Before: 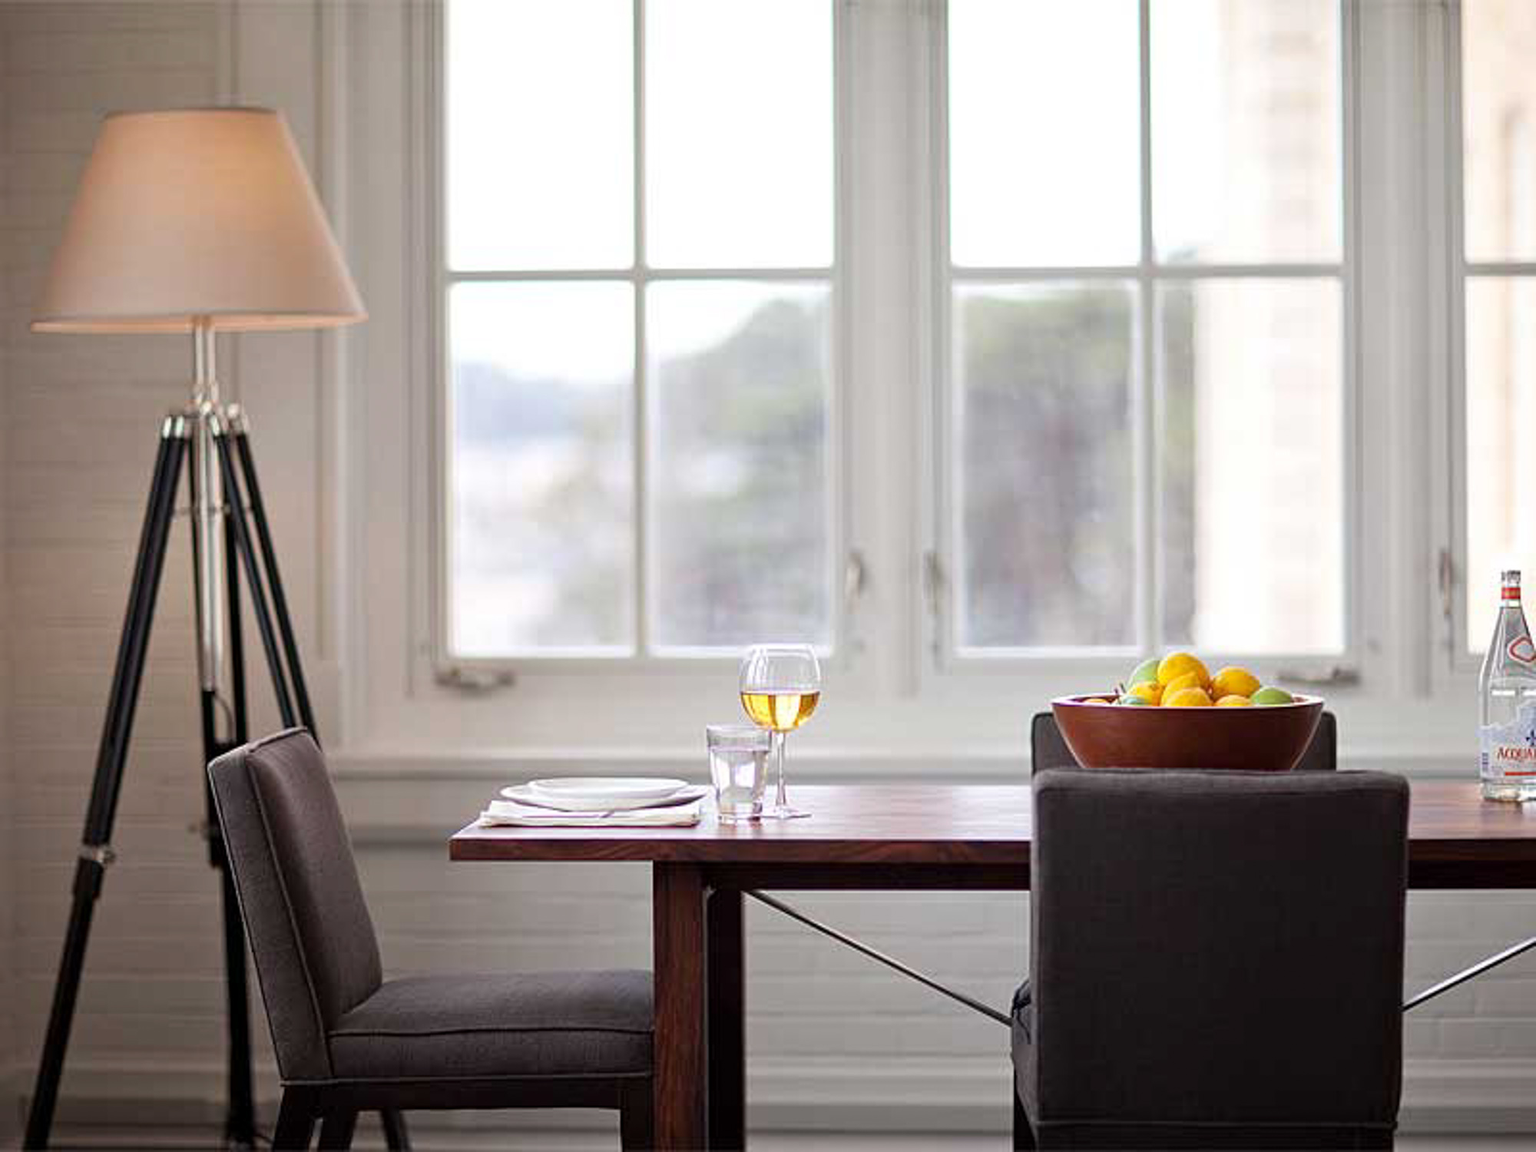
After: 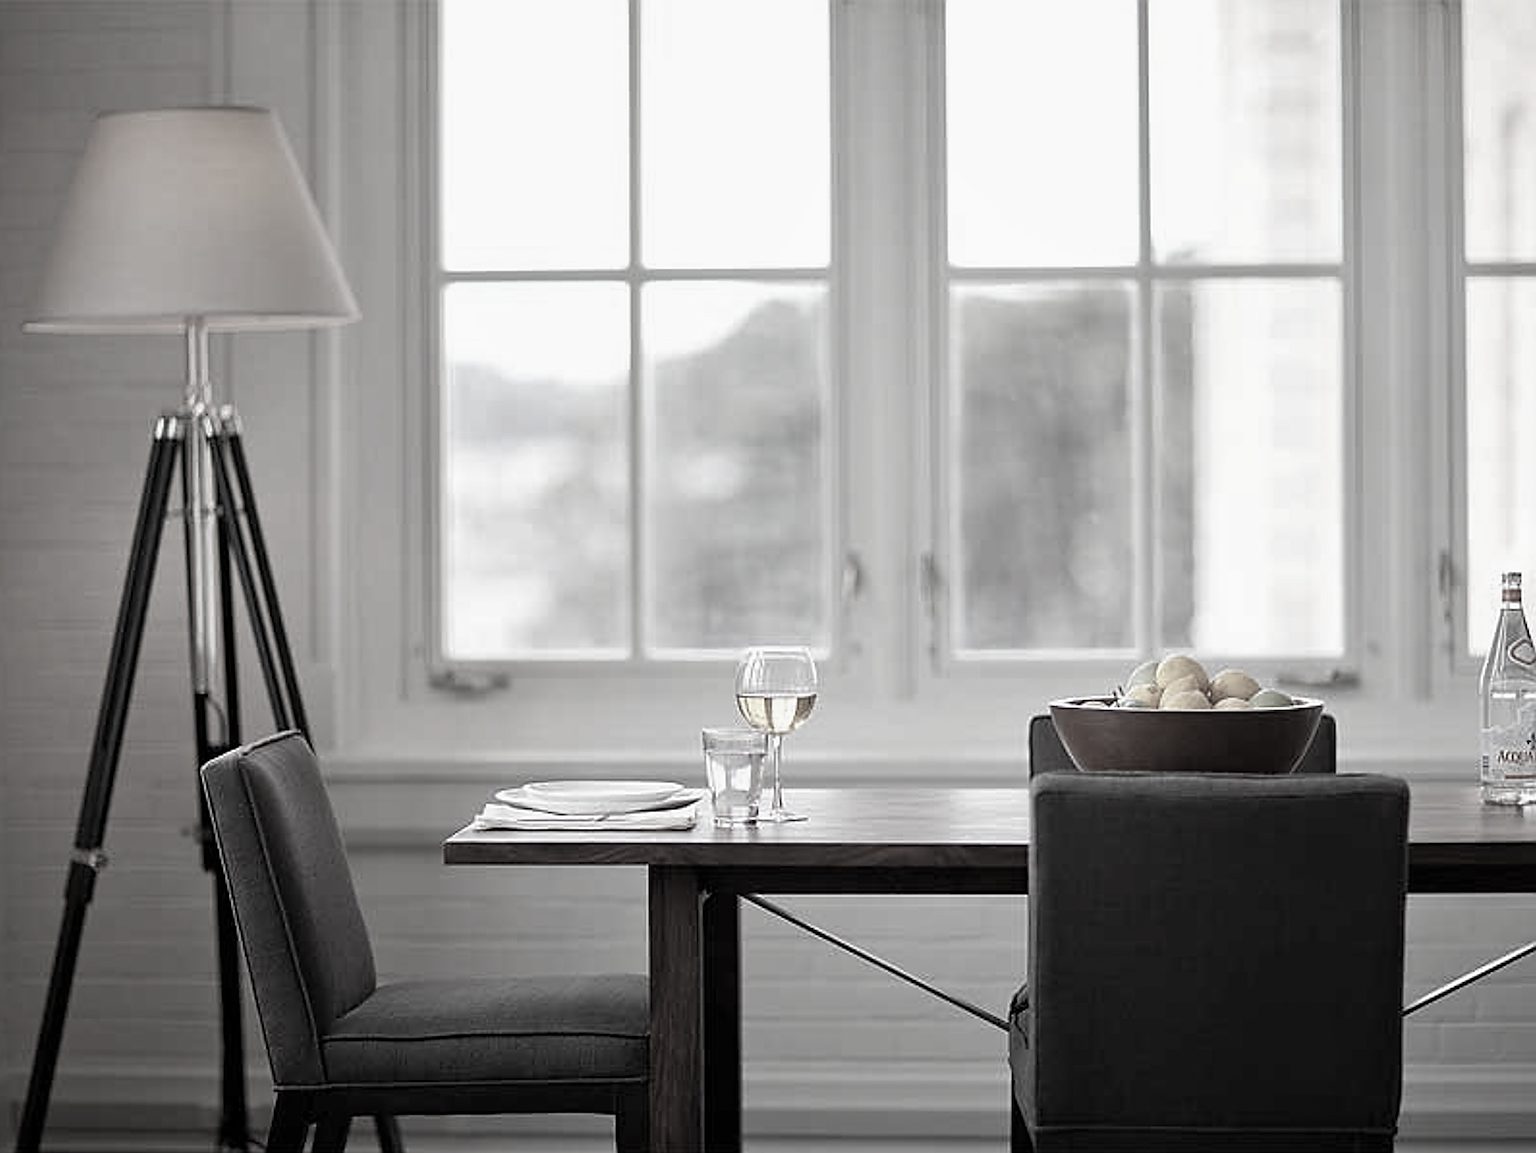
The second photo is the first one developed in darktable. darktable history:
color calibration: illuminant same as pipeline (D50), adaptation XYZ, x 0.346, y 0.357, temperature 5014.03 K
crop and rotate: left 0.592%, top 0.163%, bottom 0.26%
shadows and highlights: shadows 24.83, highlights -24.87
sharpen: radius 1.349, amount 1.24, threshold 0.668
color correction: highlights b* 0.01, saturation 0.15
exposure: exposure -0.062 EV, compensate highlight preservation false
contrast brightness saturation: saturation -0.154
